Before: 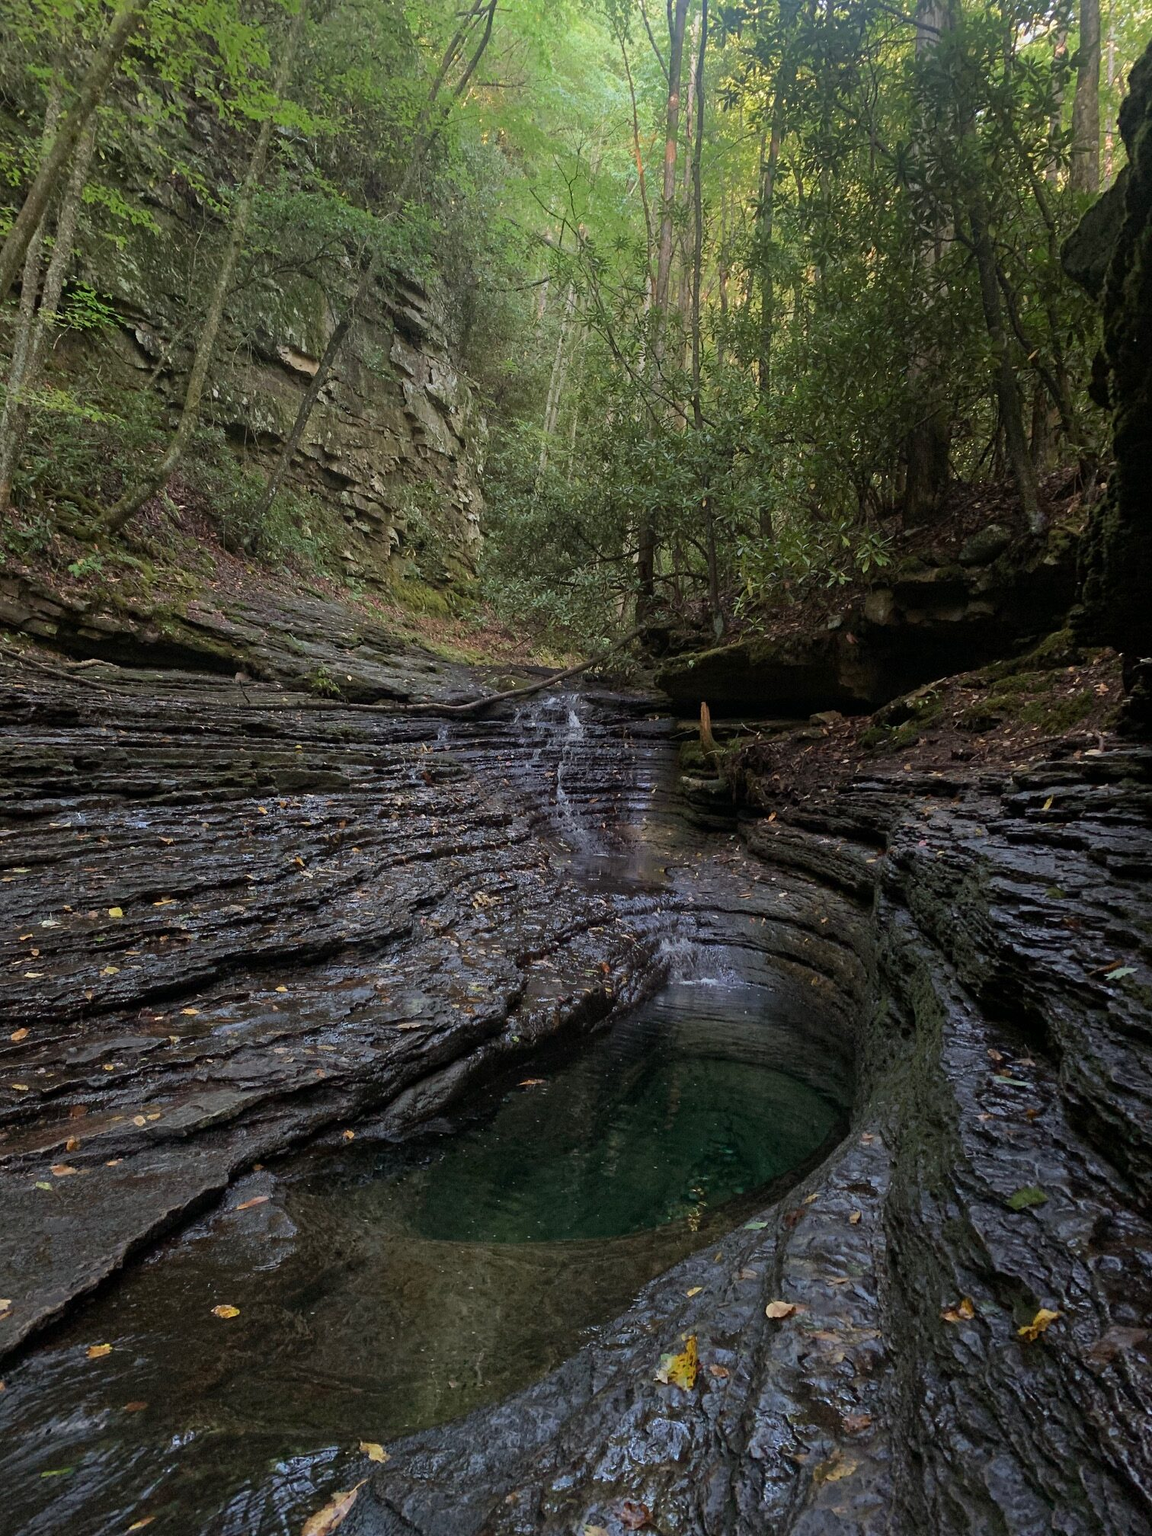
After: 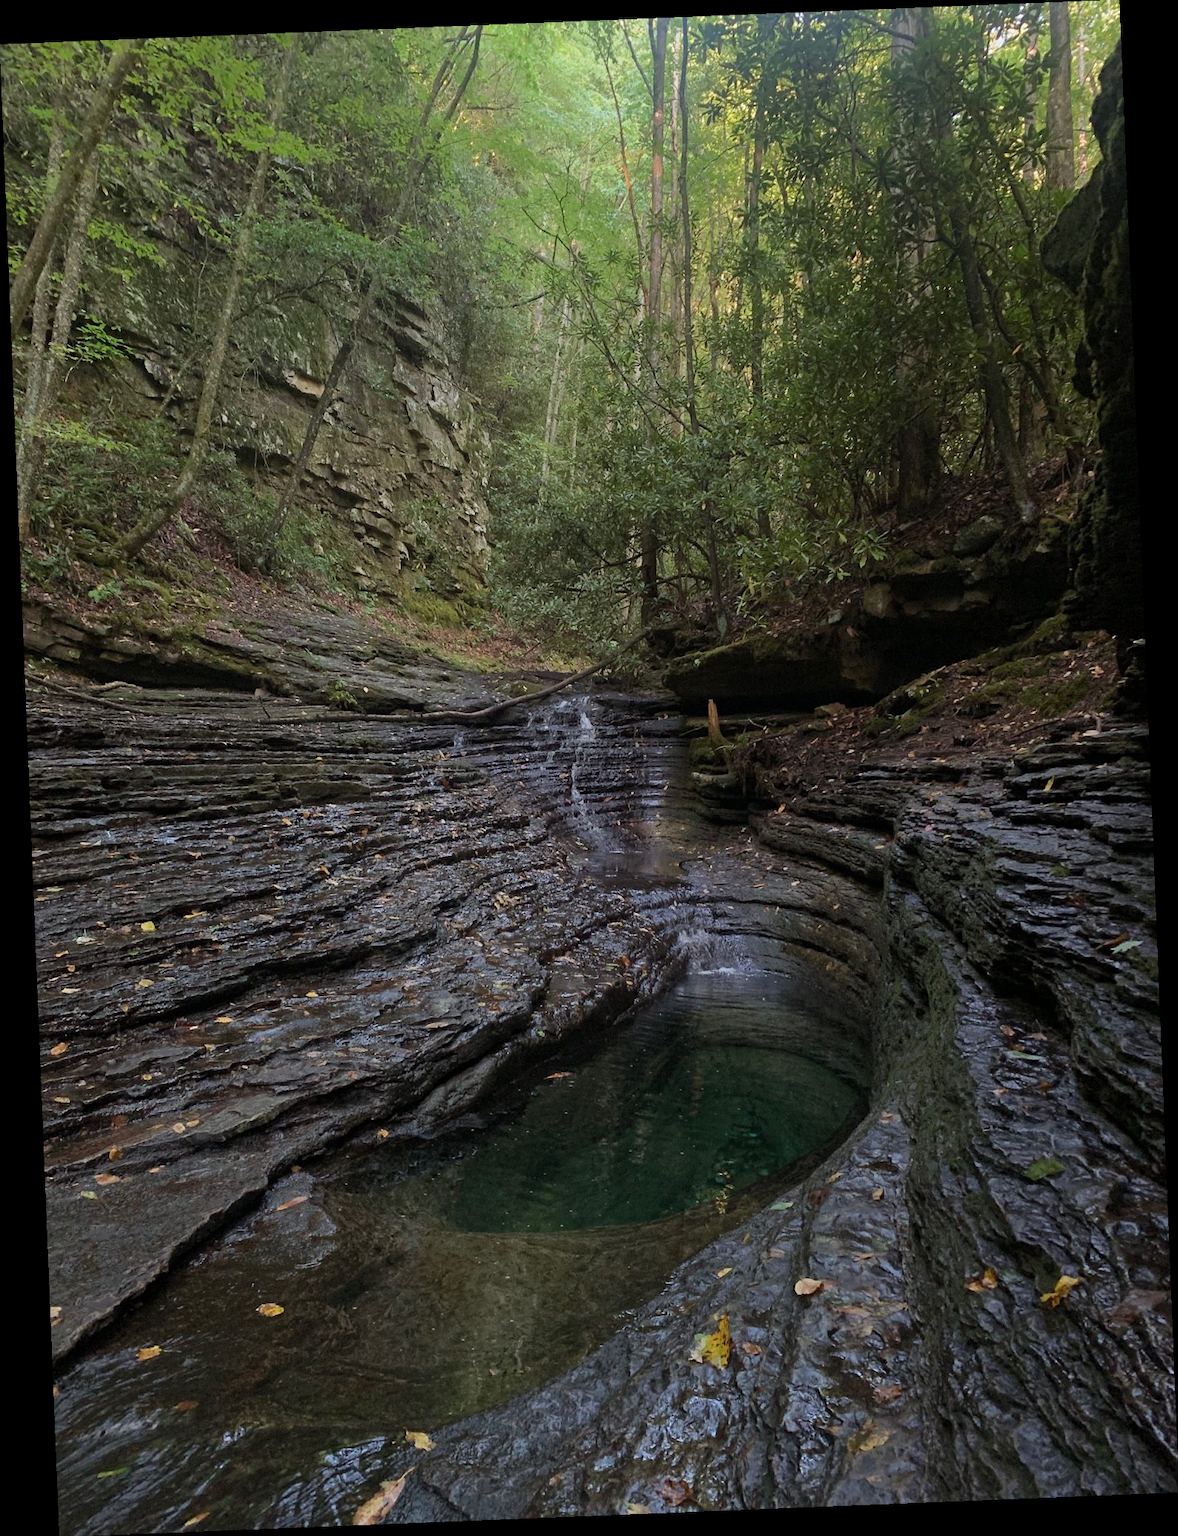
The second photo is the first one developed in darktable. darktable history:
fill light: on, module defaults
rotate and perspective: rotation -2.29°, automatic cropping off
